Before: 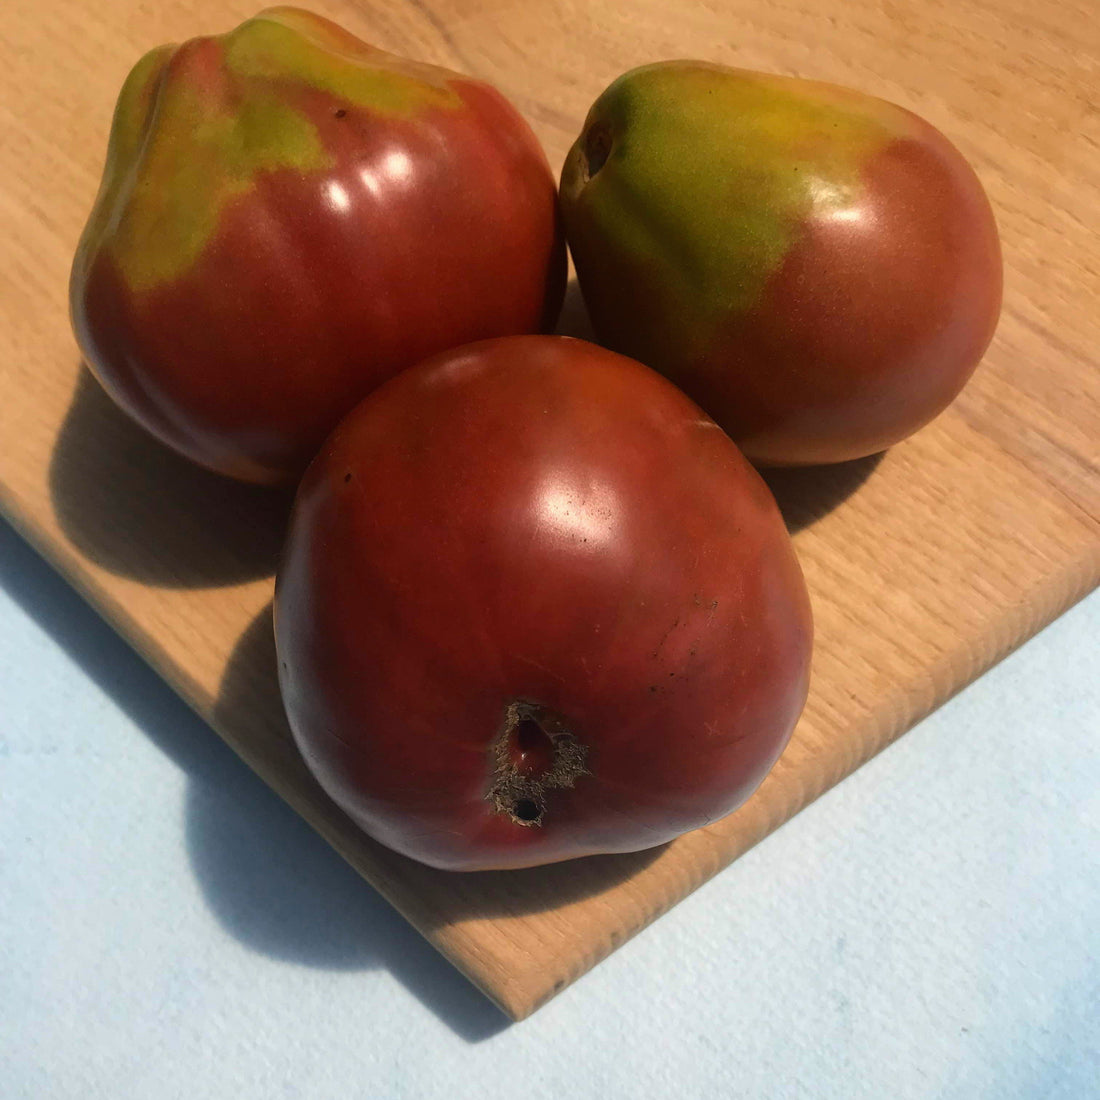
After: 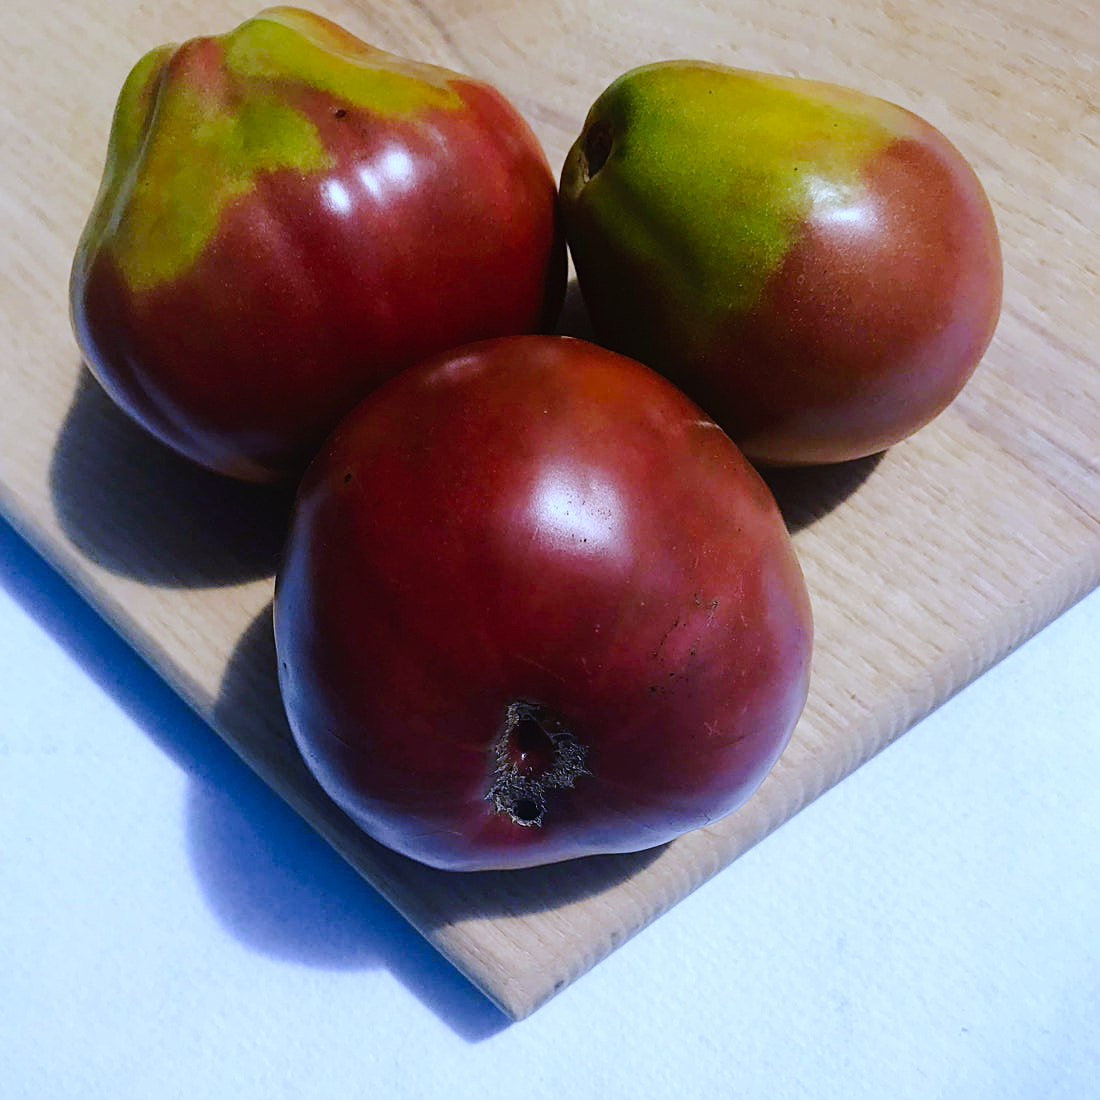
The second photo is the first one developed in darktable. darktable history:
white balance: red 0.766, blue 1.537
base curve: exposure shift 0, preserve colors none
sharpen: amount 0.575
tone curve: curves: ch0 [(0, 0) (0.003, 0.014) (0.011, 0.017) (0.025, 0.023) (0.044, 0.035) (0.069, 0.04) (0.1, 0.062) (0.136, 0.099) (0.177, 0.152) (0.224, 0.214) (0.277, 0.291) (0.335, 0.383) (0.399, 0.487) (0.468, 0.581) (0.543, 0.662) (0.623, 0.738) (0.709, 0.802) (0.801, 0.871) (0.898, 0.936) (1, 1)], preserve colors none
